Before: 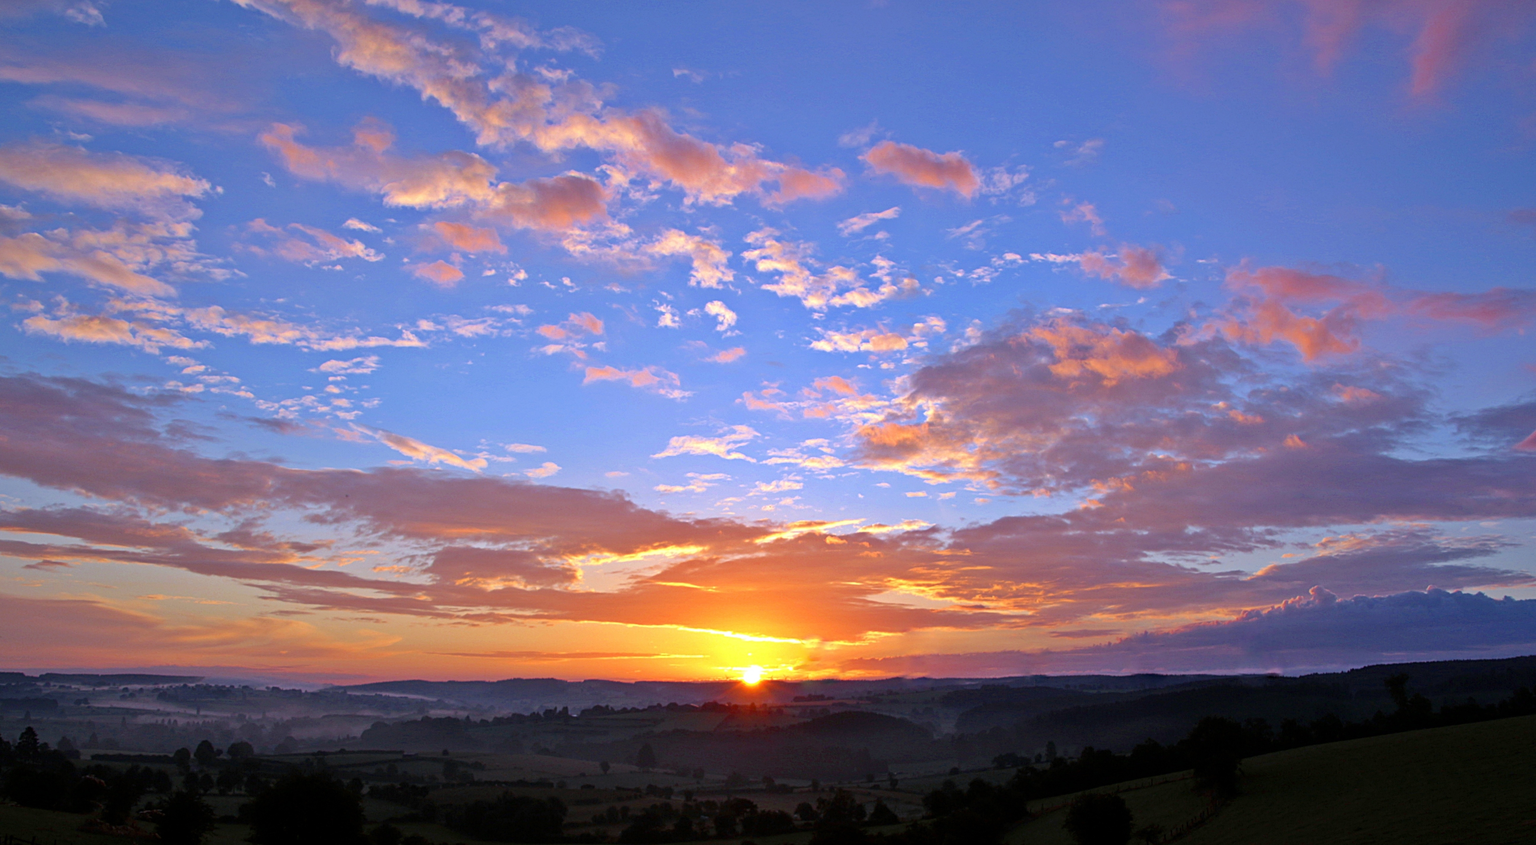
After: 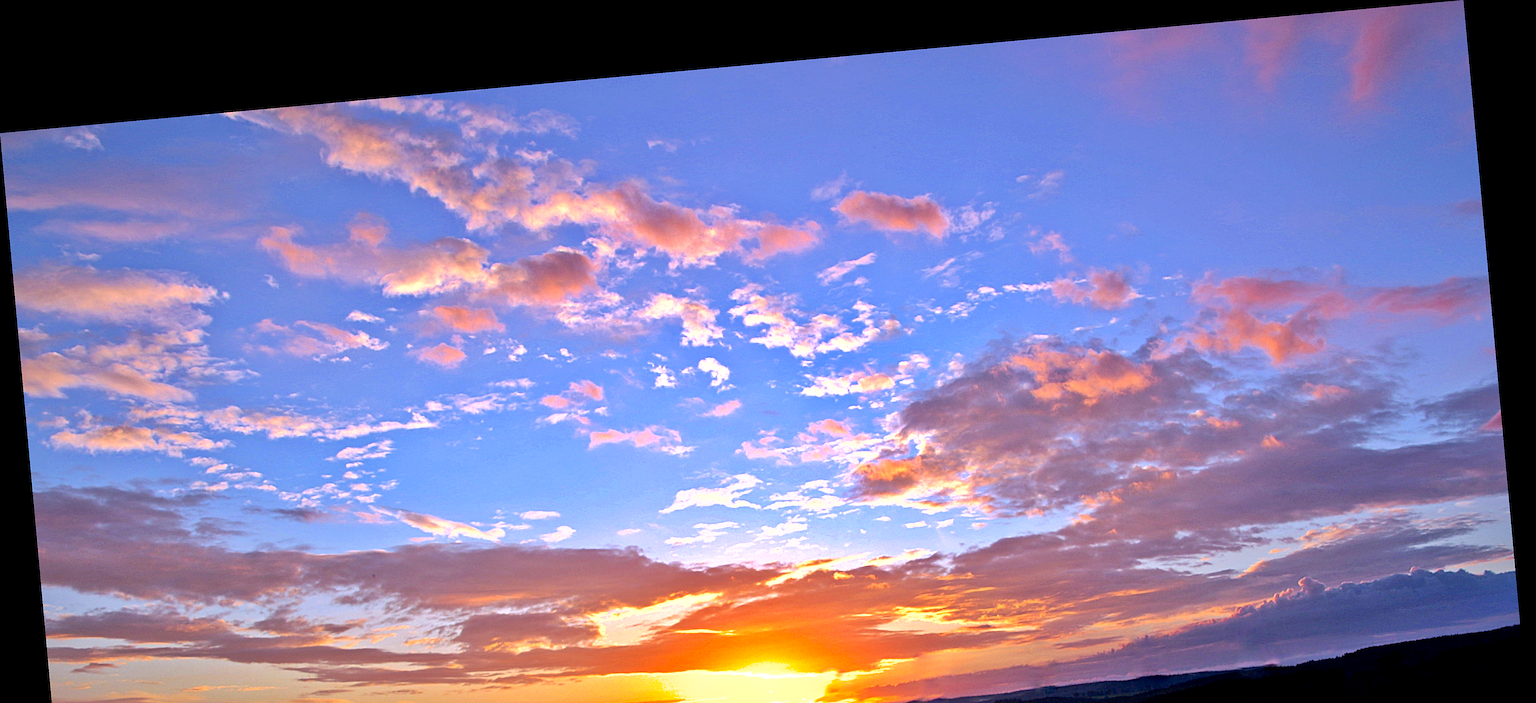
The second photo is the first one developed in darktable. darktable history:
crop: bottom 24.988%
rotate and perspective: rotation -5.2°, automatic cropping off
exposure: black level correction 0.007, exposure 0.093 EV, compensate highlight preservation false
sharpen: on, module defaults
tone equalizer: -8 EV -0.75 EV, -7 EV -0.7 EV, -6 EV -0.6 EV, -5 EV -0.4 EV, -3 EV 0.4 EV, -2 EV 0.6 EV, -1 EV 0.7 EV, +0 EV 0.75 EV, edges refinement/feathering 500, mask exposure compensation -1.57 EV, preserve details no
graduated density: density 0.38 EV, hardness 21%, rotation -6.11°, saturation 32%
shadows and highlights: on, module defaults
